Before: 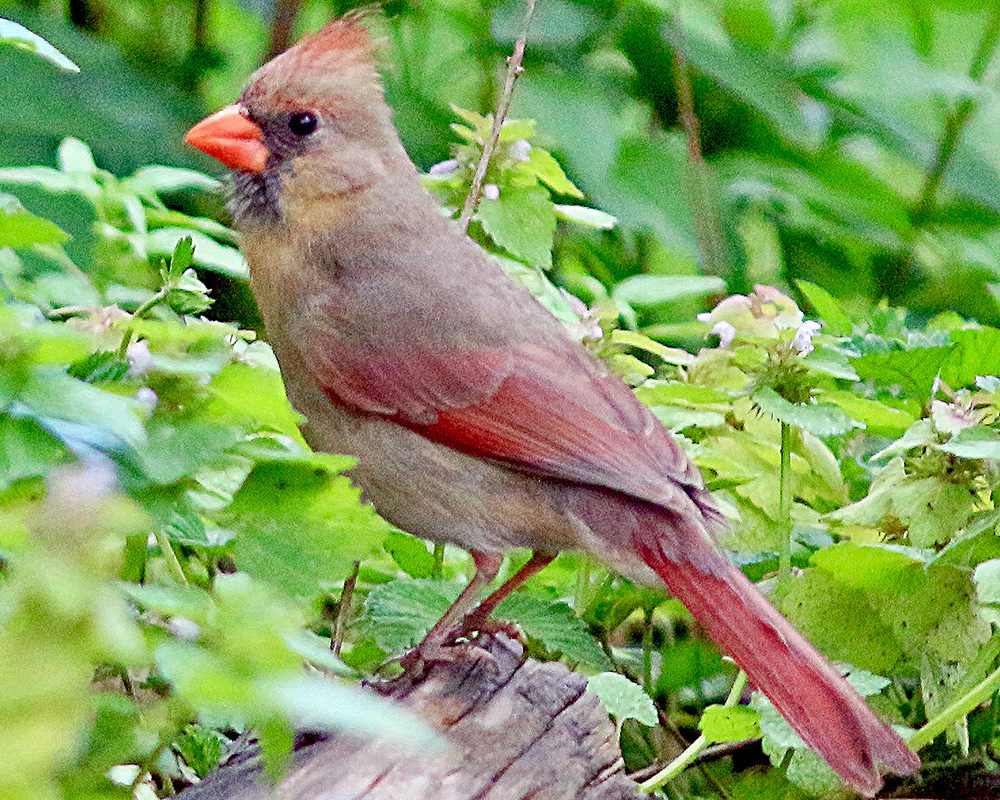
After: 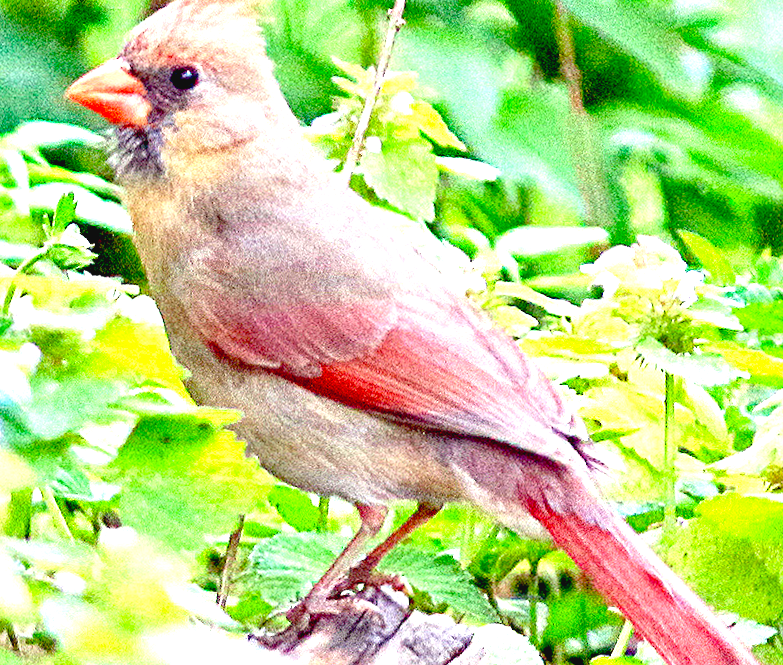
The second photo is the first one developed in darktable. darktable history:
exposure: black level correction -0.002, exposure 1.35 EV, compensate highlight preservation false
rotate and perspective: rotation -0.45°, automatic cropping original format, crop left 0.008, crop right 0.992, crop top 0.012, crop bottom 0.988
crop: left 11.225%, top 5.381%, right 9.565%, bottom 10.314%
